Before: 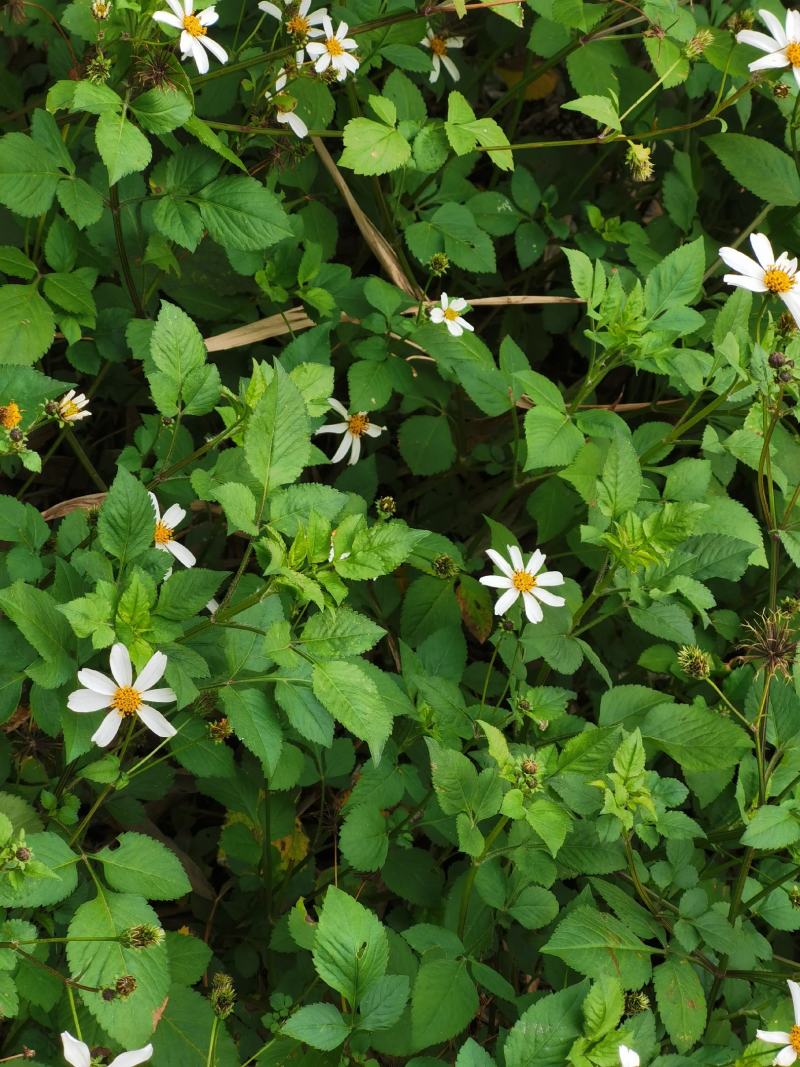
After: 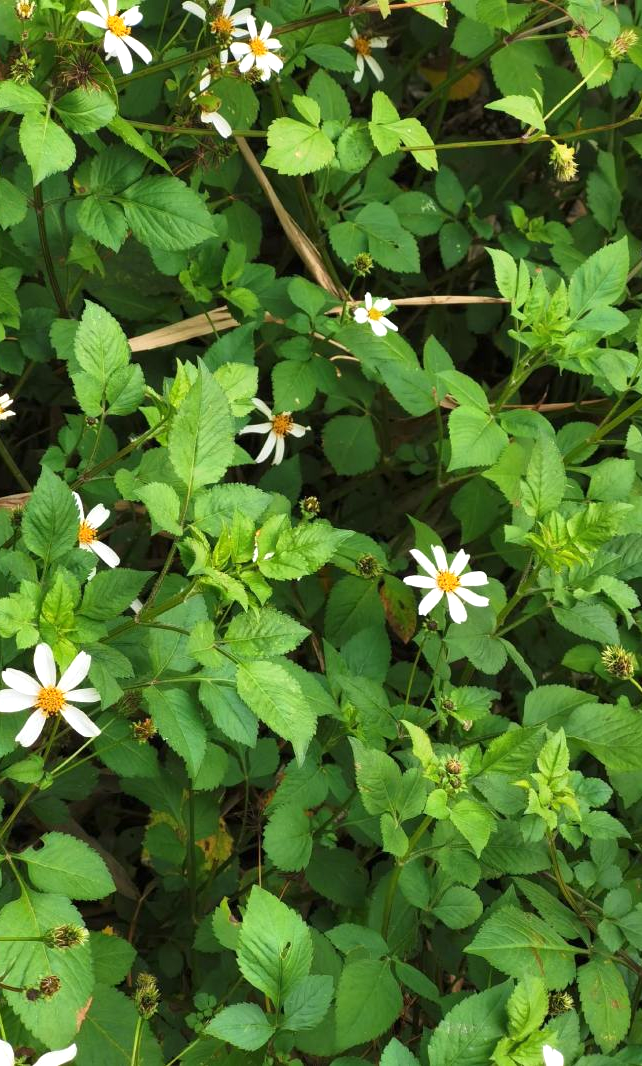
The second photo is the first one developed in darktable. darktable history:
crop and rotate: left 9.571%, right 10.143%
shadows and highlights: soften with gaussian
exposure: exposure 0.494 EV, compensate highlight preservation false
